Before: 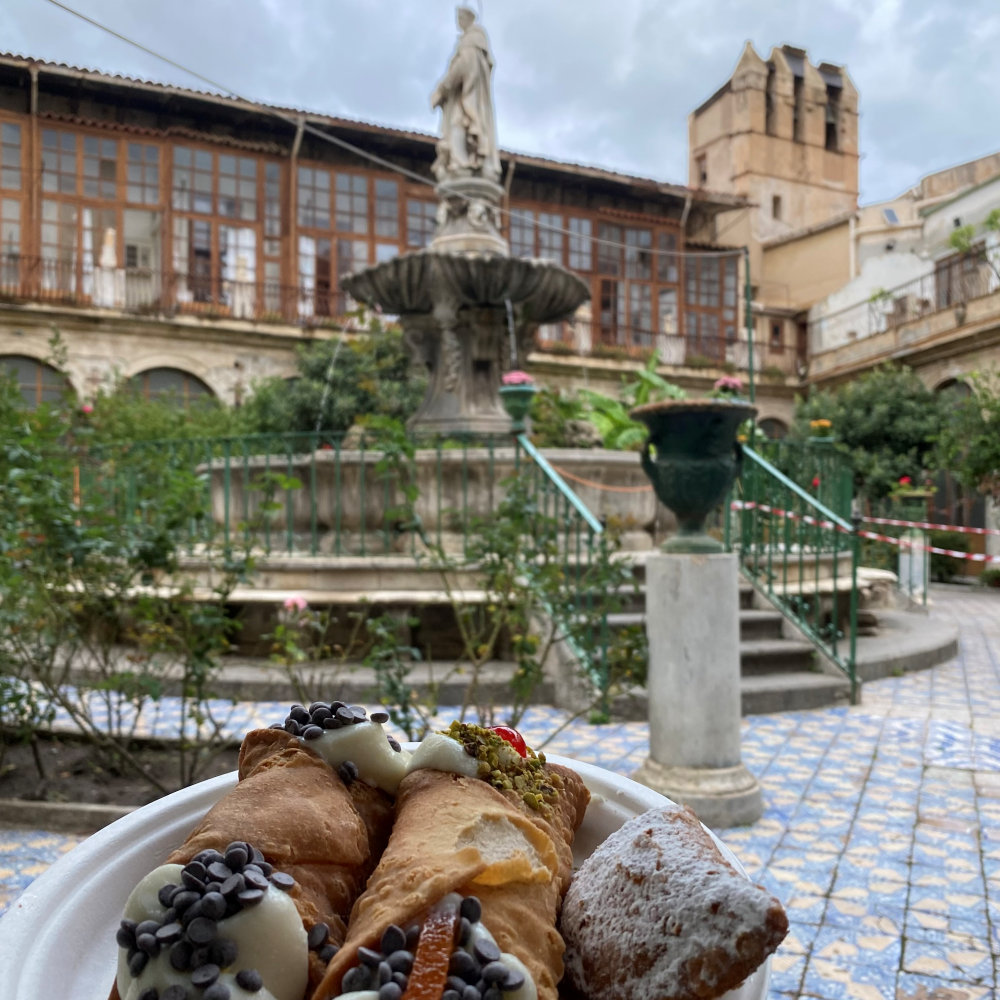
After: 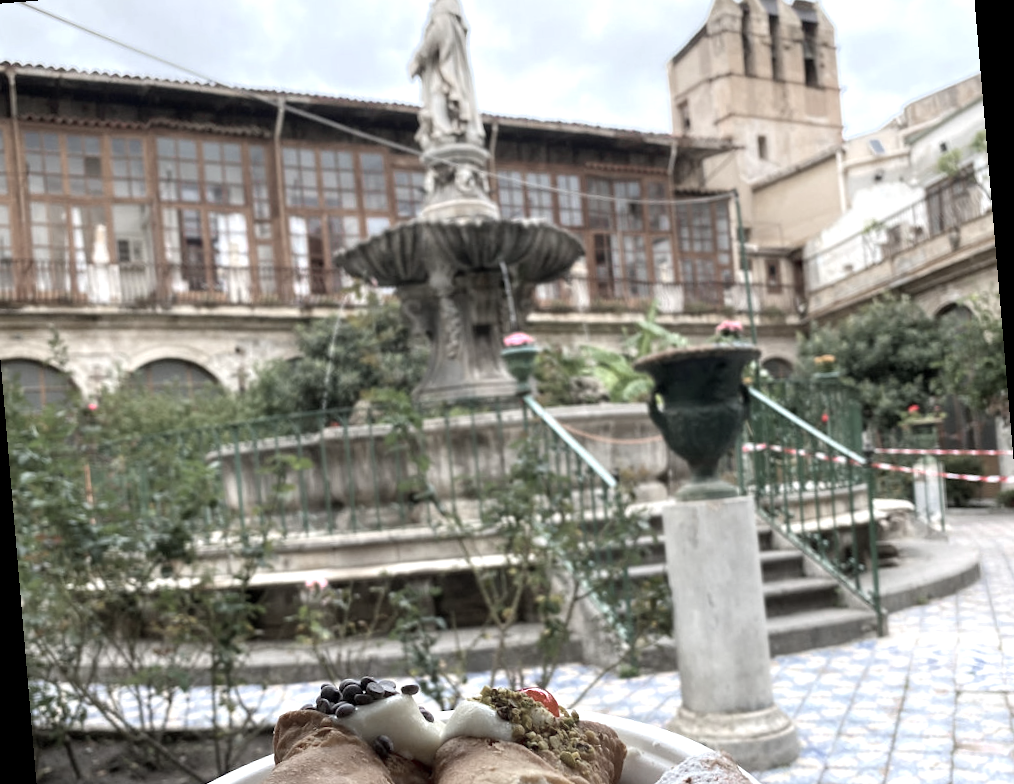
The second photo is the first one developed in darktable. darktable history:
color zones: curves: ch0 [(0, 0.6) (0.129, 0.508) (0.193, 0.483) (0.429, 0.5) (0.571, 0.5) (0.714, 0.5) (0.857, 0.5) (1, 0.6)]; ch1 [(0, 0.481) (0.112, 0.245) (0.213, 0.223) (0.429, 0.233) (0.571, 0.231) (0.683, 0.242) (0.857, 0.296) (1, 0.481)]
rotate and perspective: rotation -4.86°, automatic cropping off
crop: left 2.737%, top 7.287%, right 3.421%, bottom 20.179%
exposure: exposure 0.64 EV, compensate highlight preservation false
